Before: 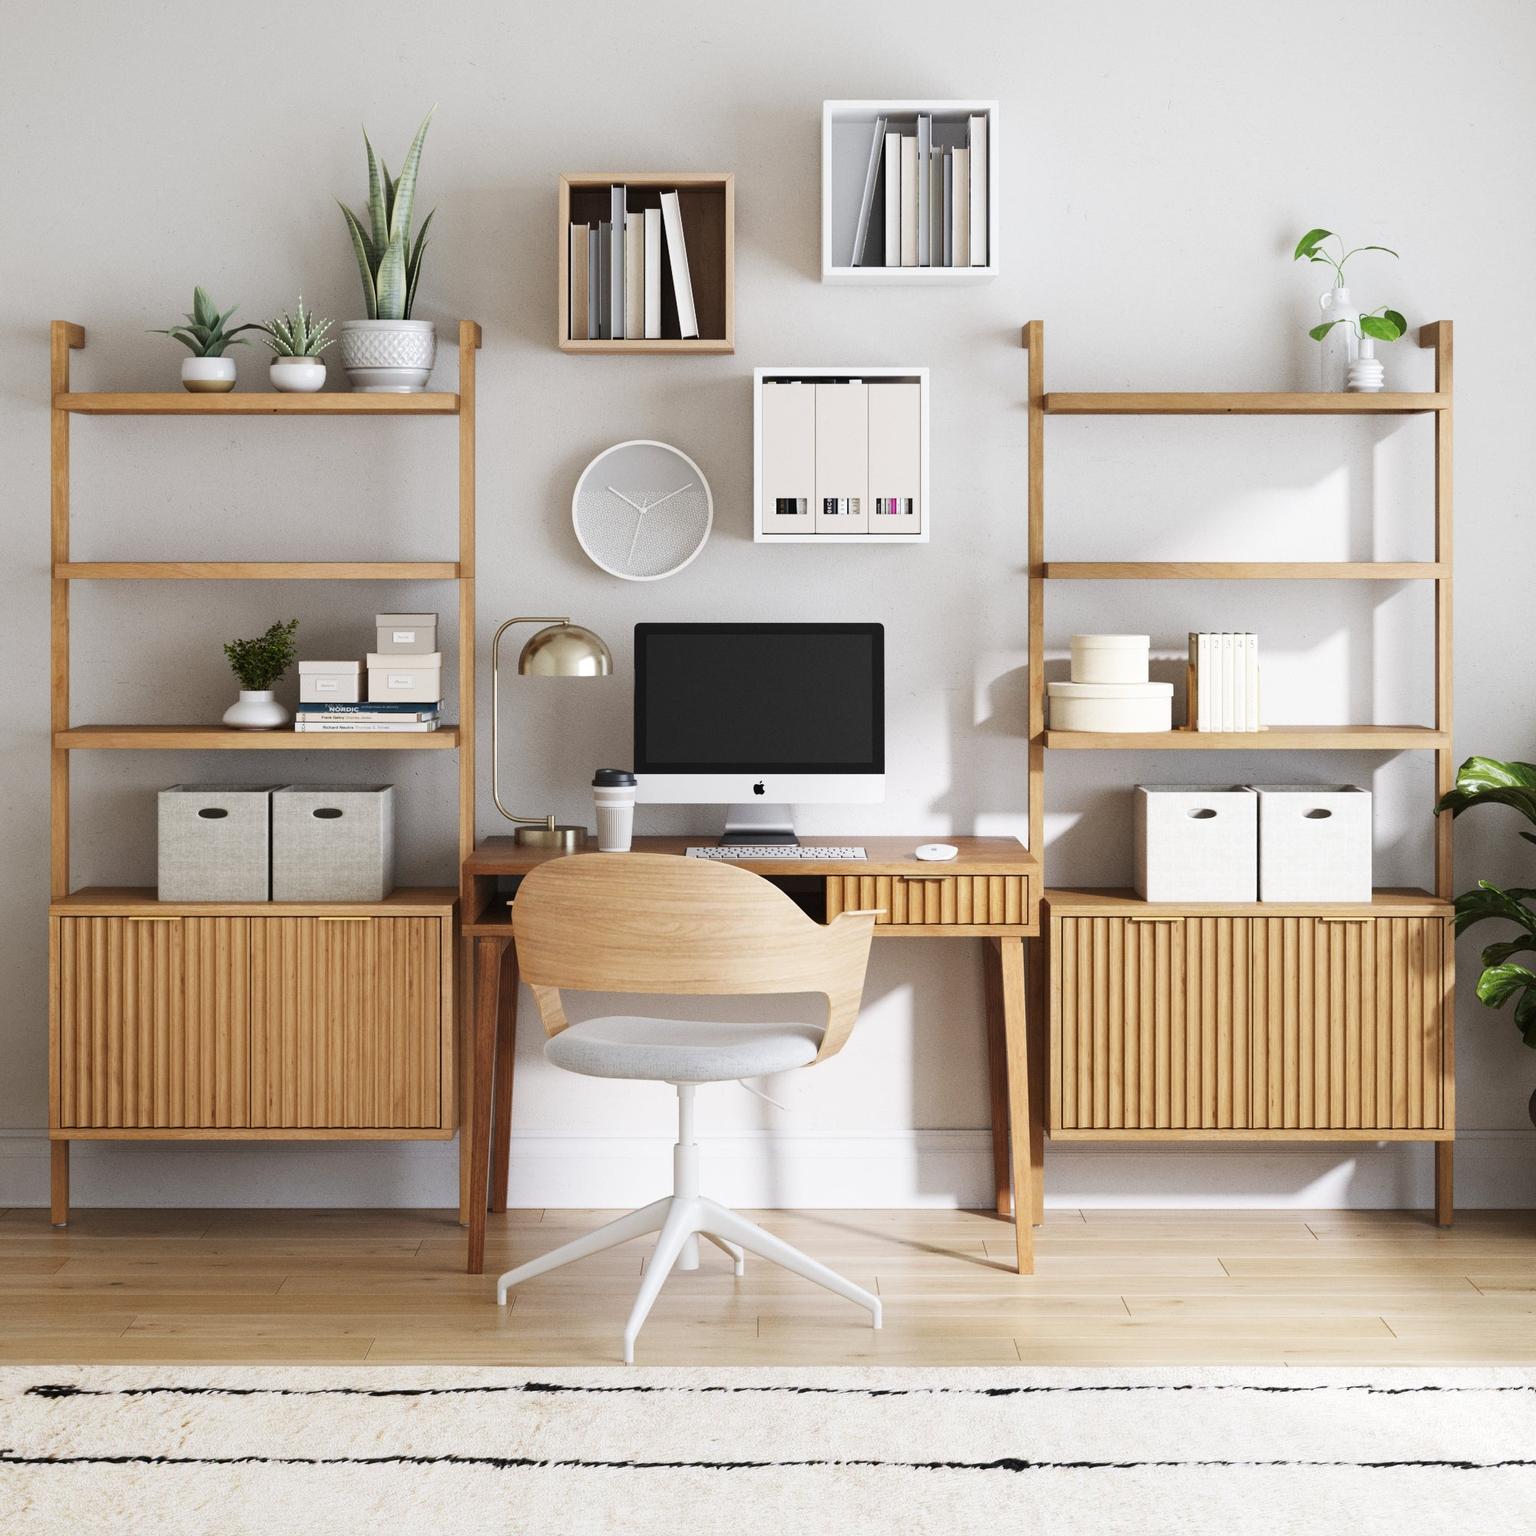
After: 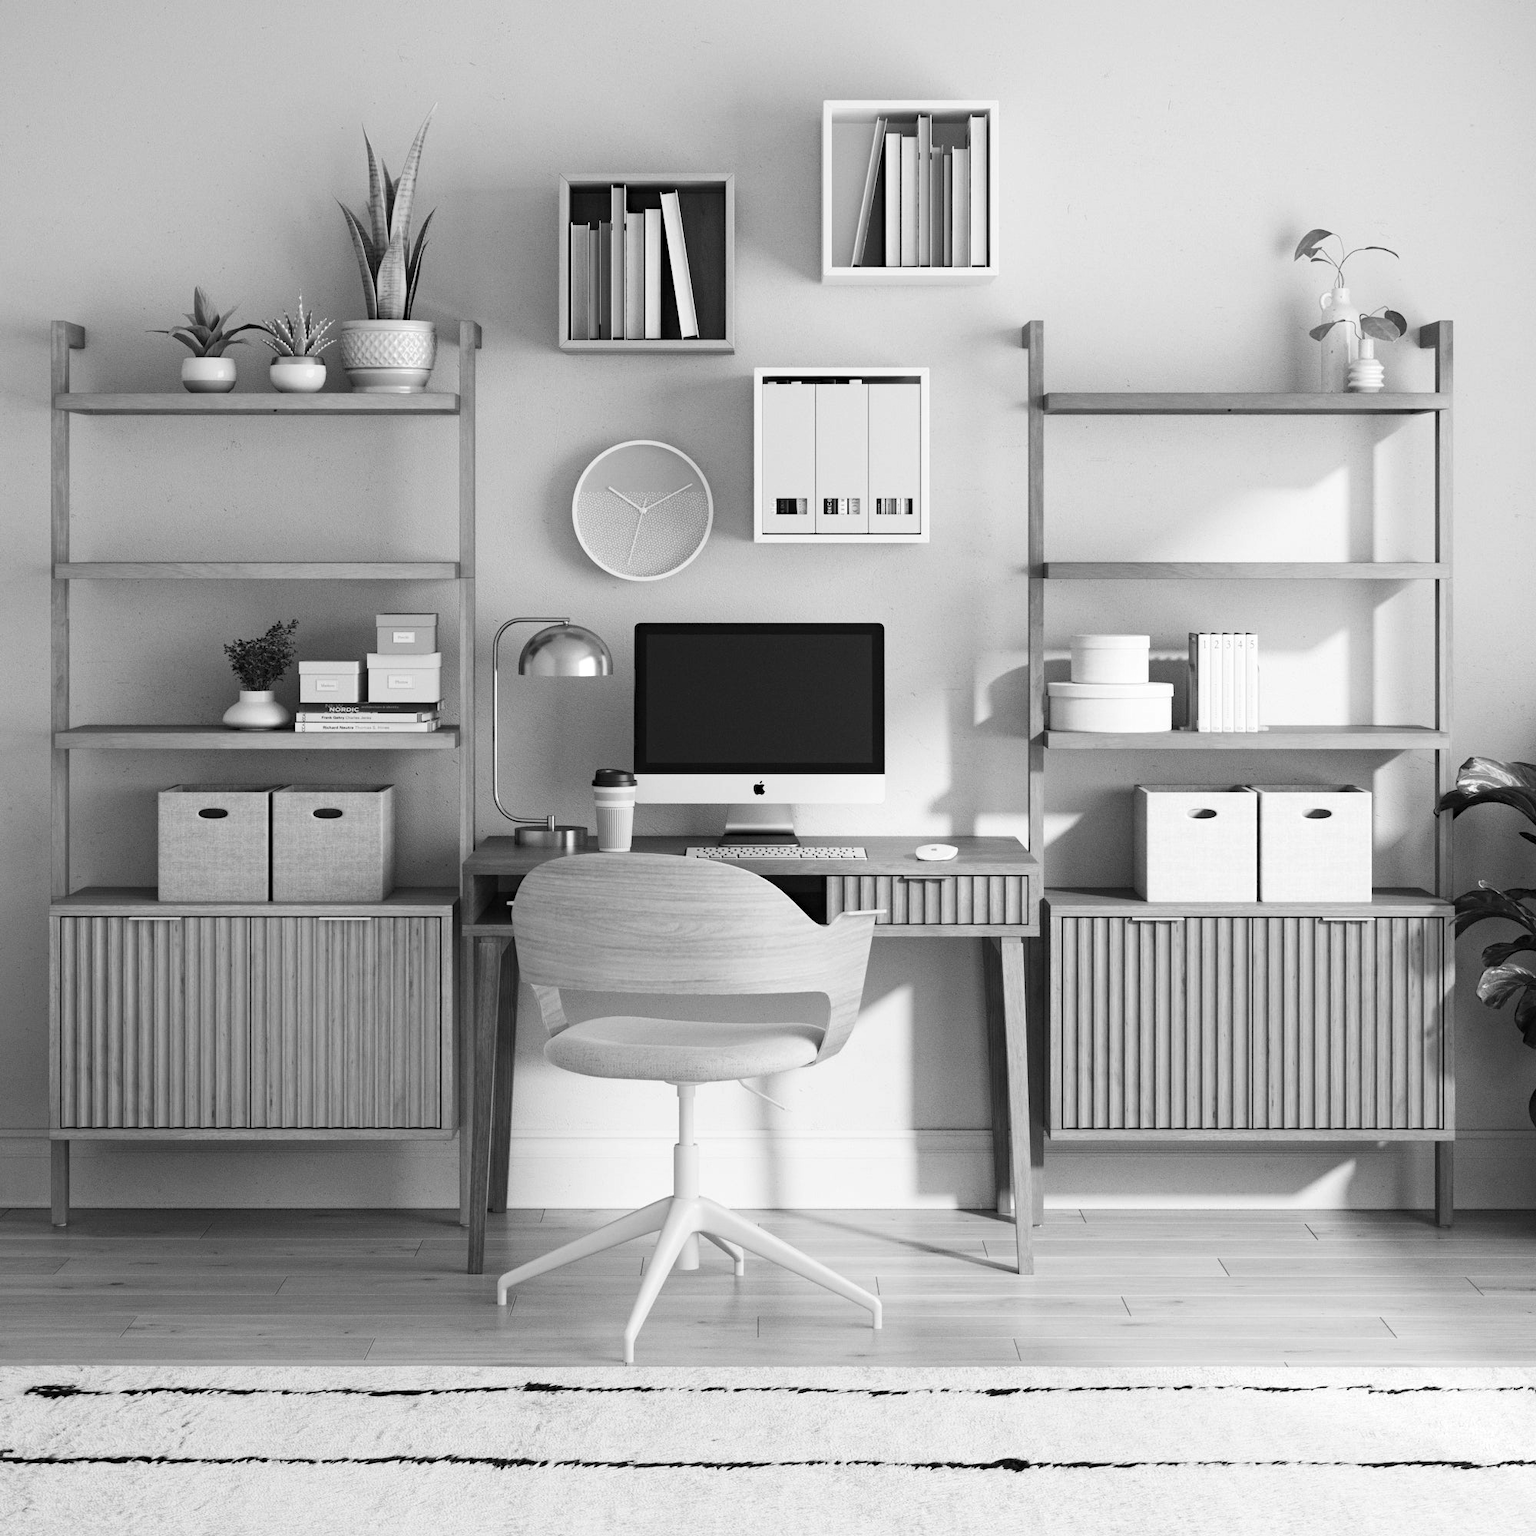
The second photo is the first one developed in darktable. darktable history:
haze removal: compatibility mode true, adaptive false
monochrome: a 32, b 64, size 2.3, highlights 1
